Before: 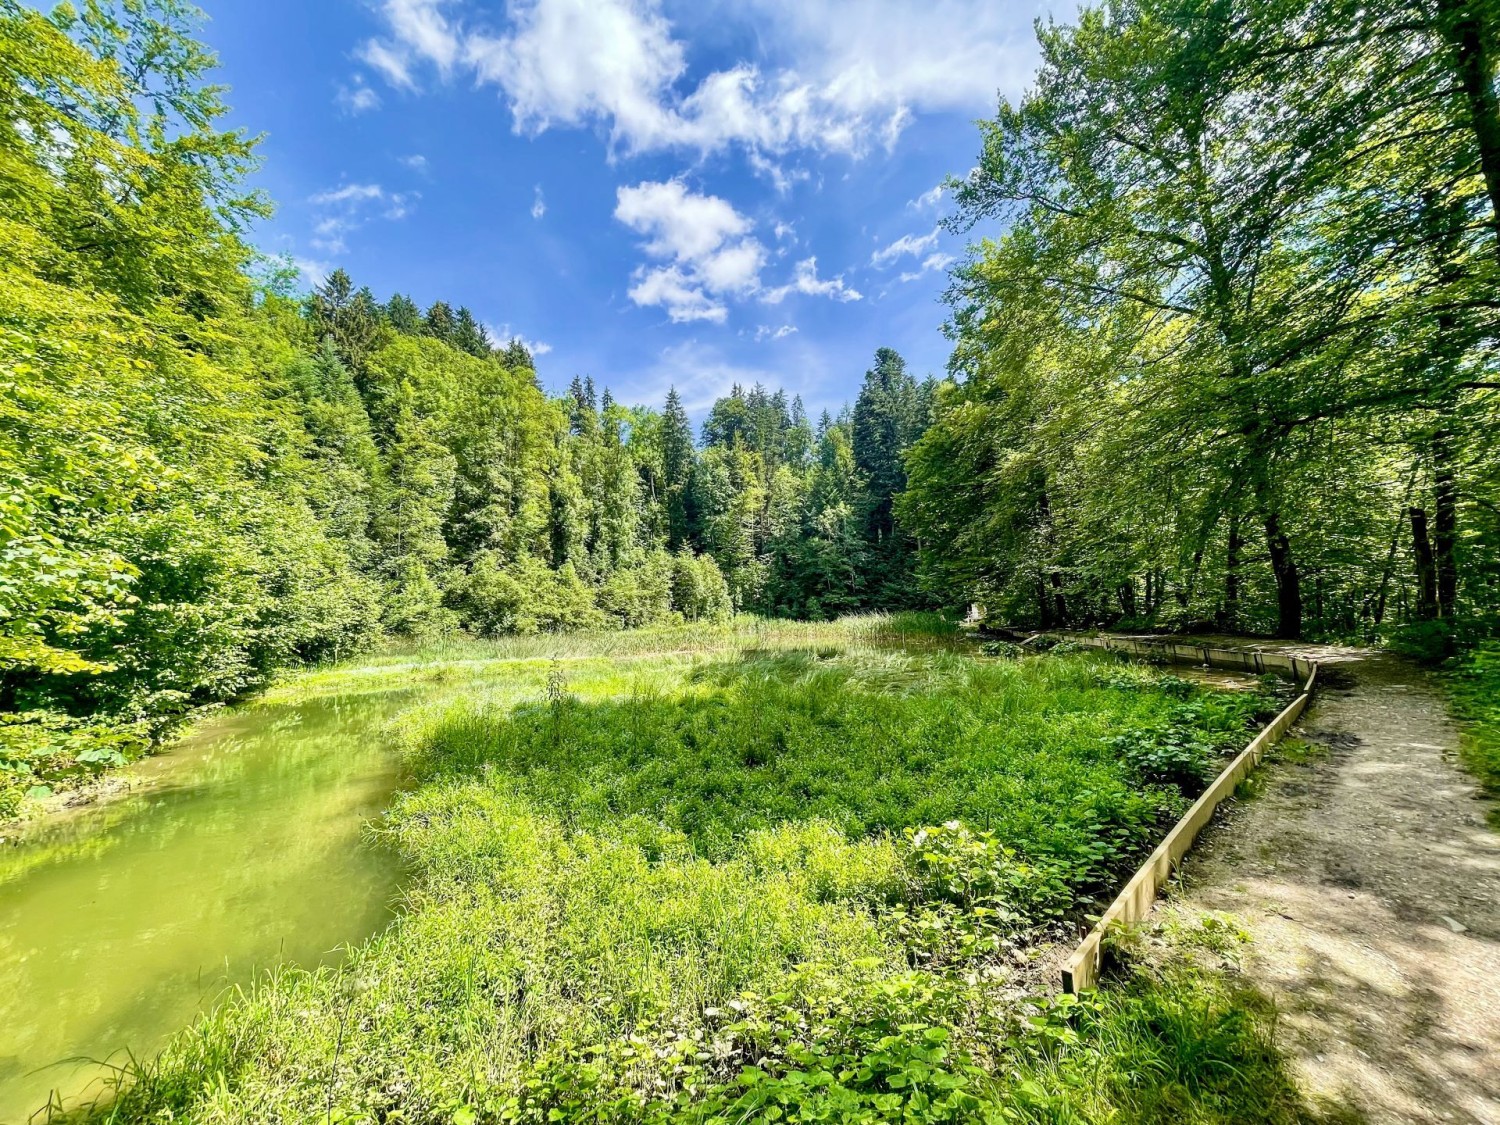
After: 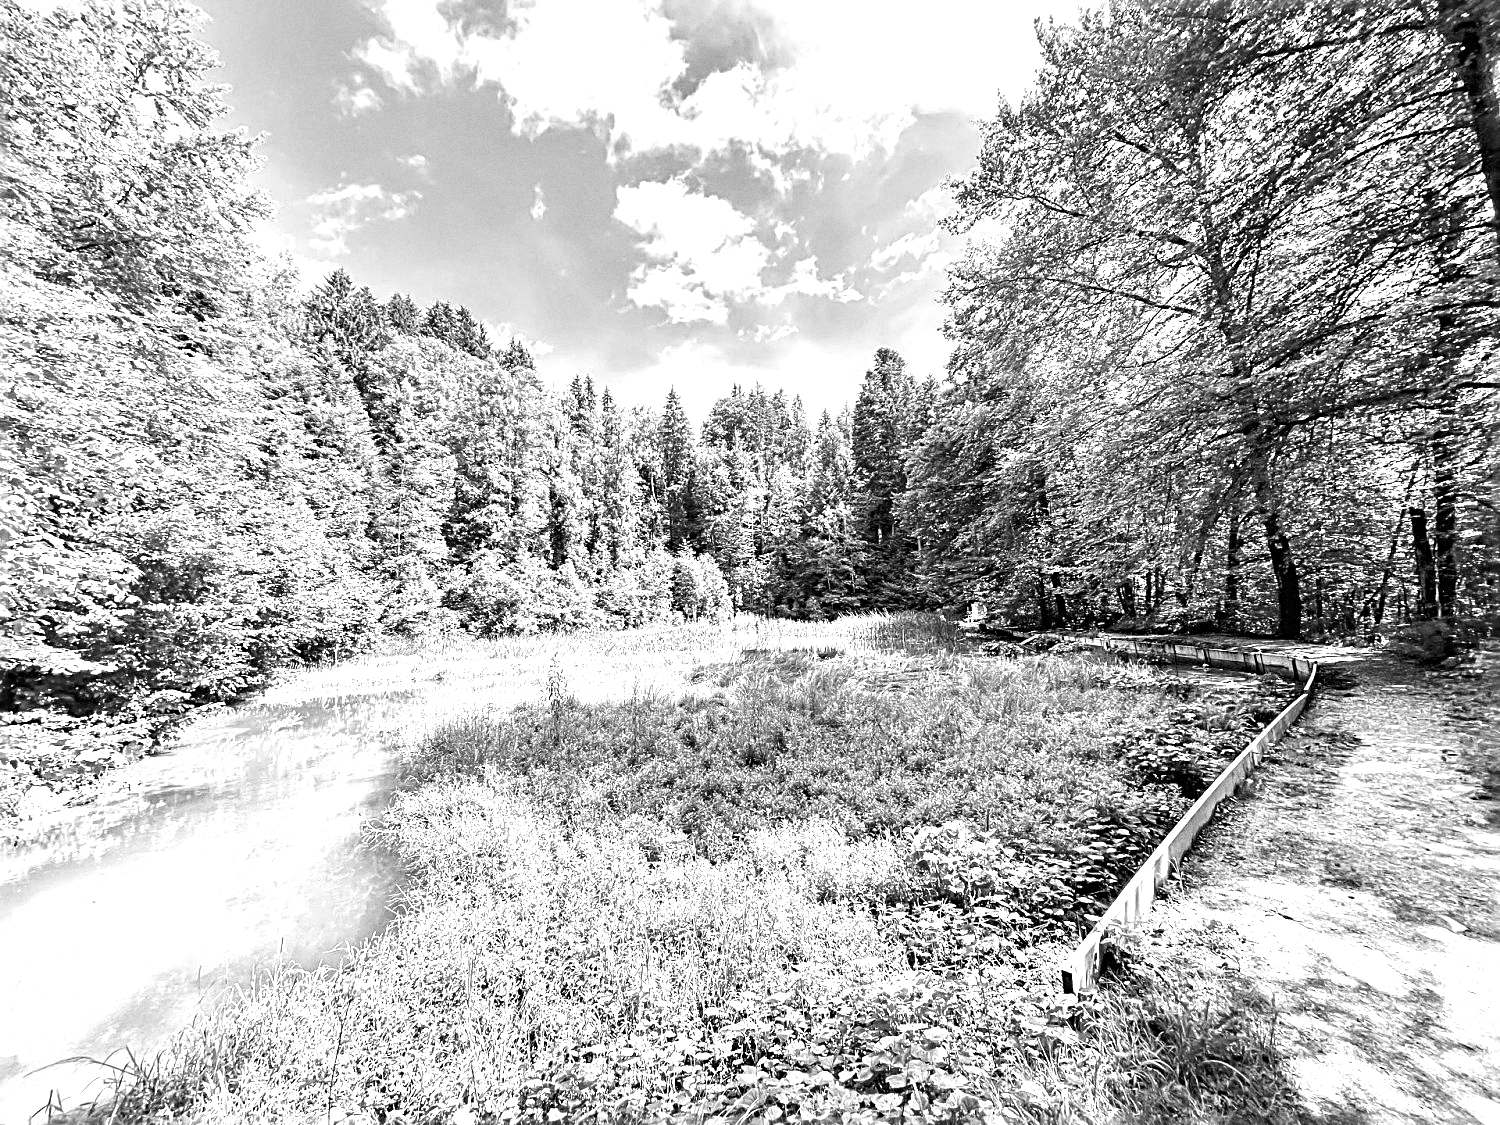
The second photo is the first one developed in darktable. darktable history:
grain: coarseness 0.09 ISO
monochrome: a 1.94, b -0.638
exposure: black level correction 0, exposure 1.2 EV, compensate highlight preservation false
sharpen: radius 3.025, amount 0.757
